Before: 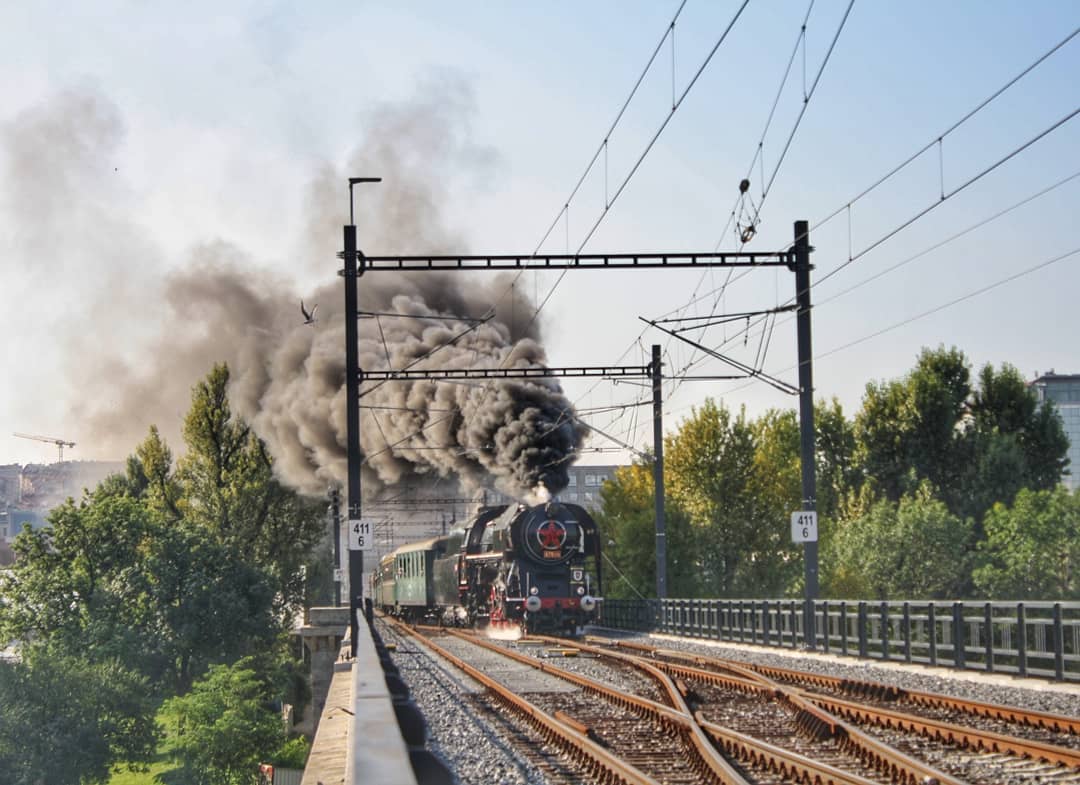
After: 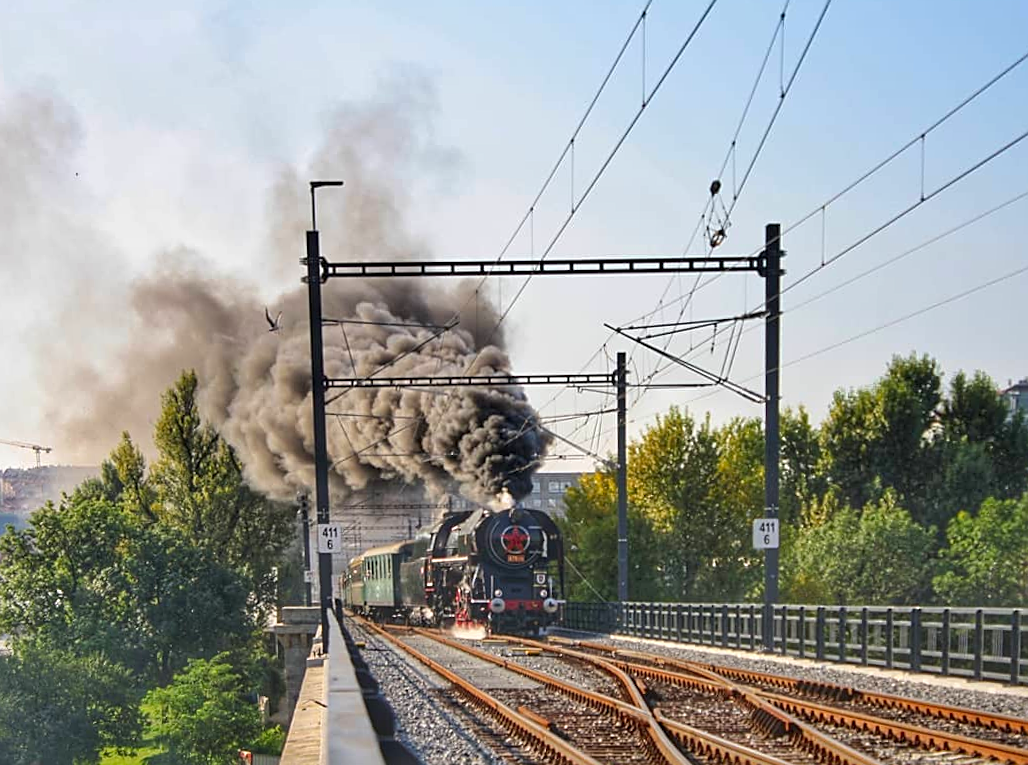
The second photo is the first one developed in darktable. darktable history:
rotate and perspective: rotation 0.074°, lens shift (vertical) 0.096, lens shift (horizontal) -0.041, crop left 0.043, crop right 0.952, crop top 0.024, crop bottom 0.979
color correction: saturation 1.32
sharpen: on, module defaults
